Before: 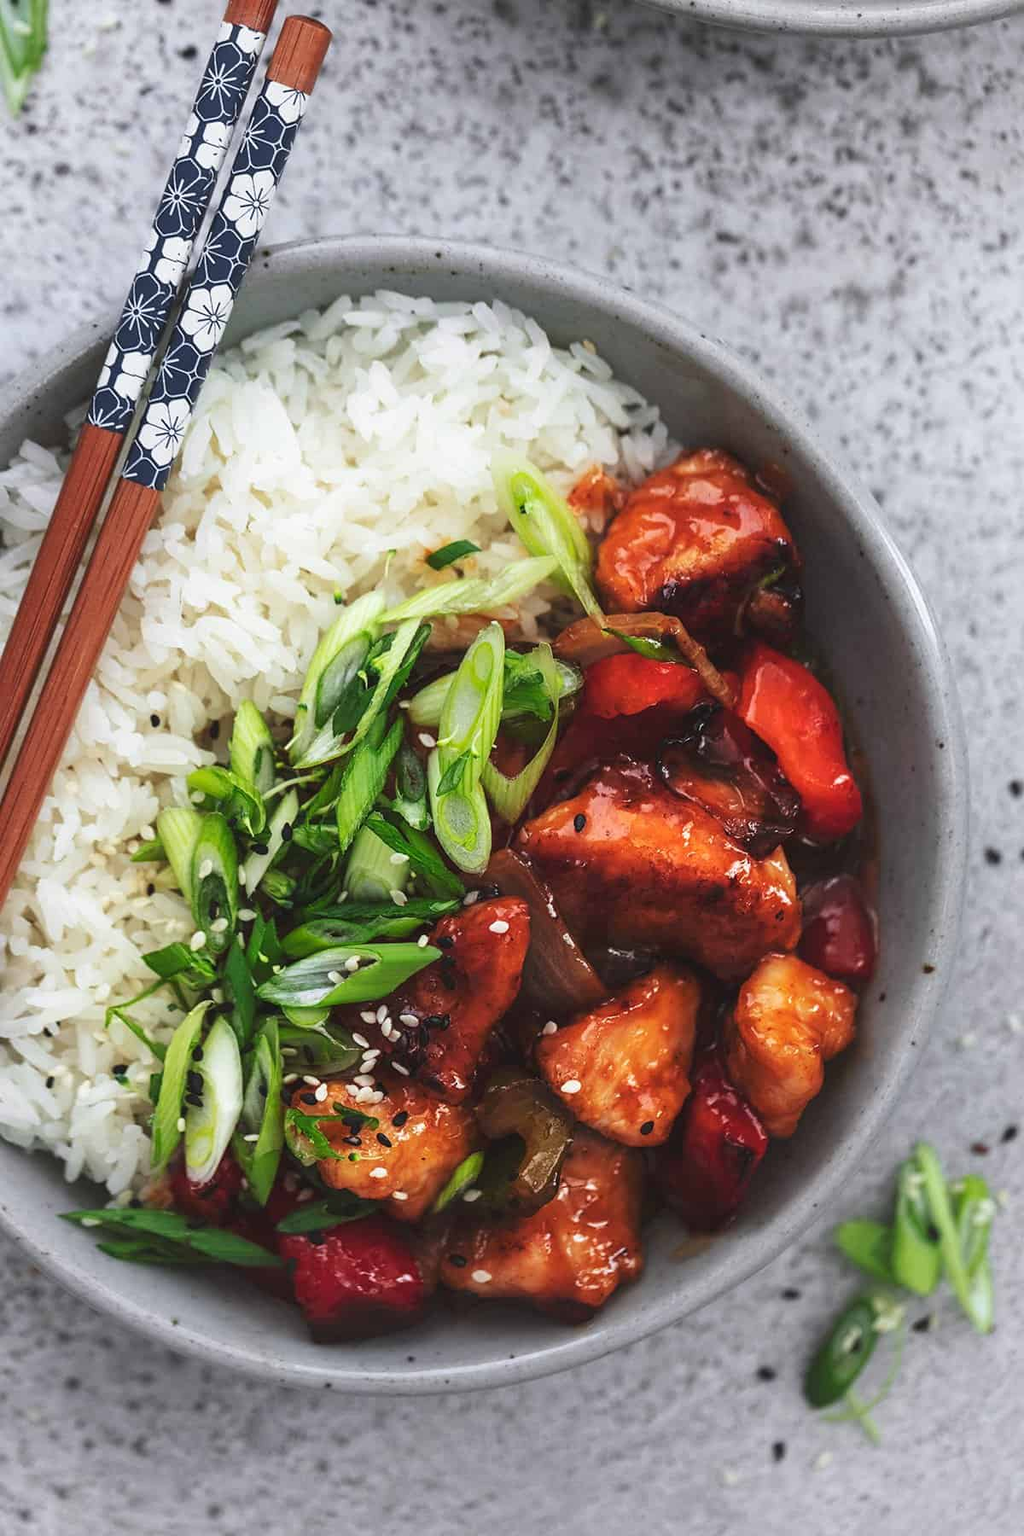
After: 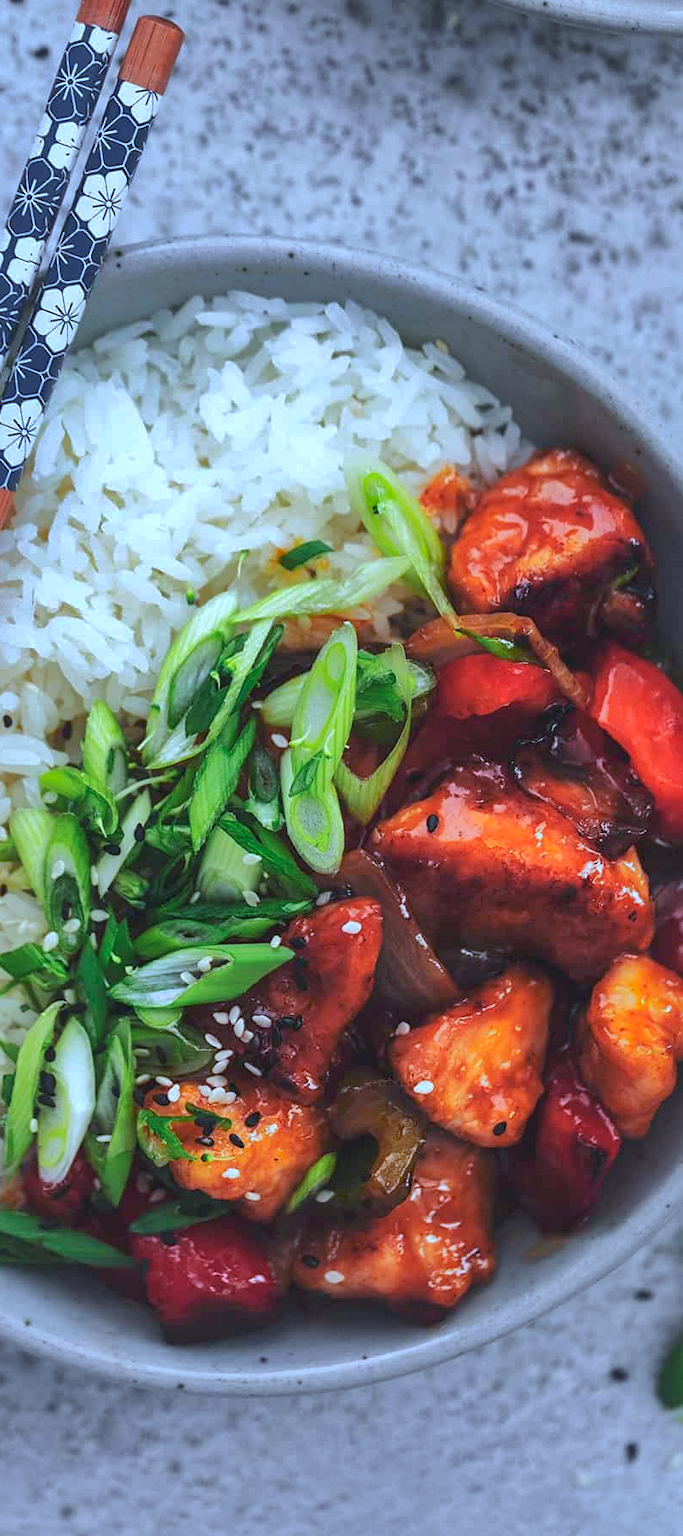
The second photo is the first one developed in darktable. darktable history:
color zones: curves: ch0 [(0.224, 0.526) (0.75, 0.5)]; ch1 [(0.055, 0.526) (0.224, 0.761) (0.377, 0.526) (0.75, 0.5)]
shadows and highlights: shadows 39.66, highlights -59.9
crop and rotate: left 14.49%, right 18.756%
color calibration: illuminant custom, x 0.388, y 0.387, temperature 3827.23 K
